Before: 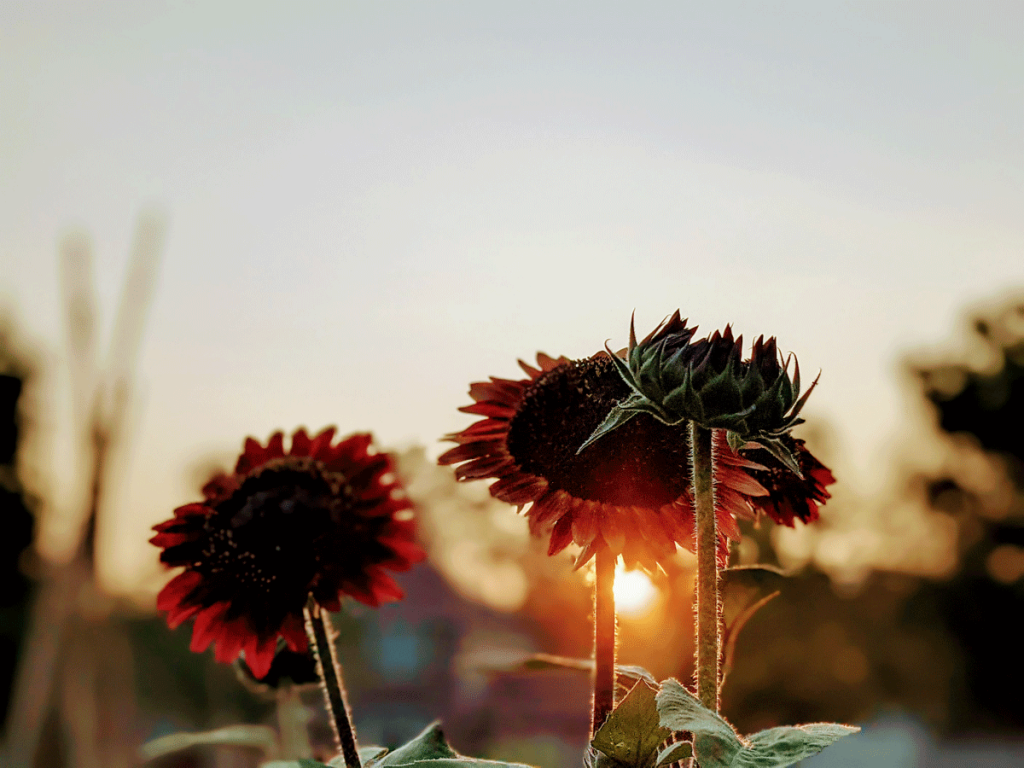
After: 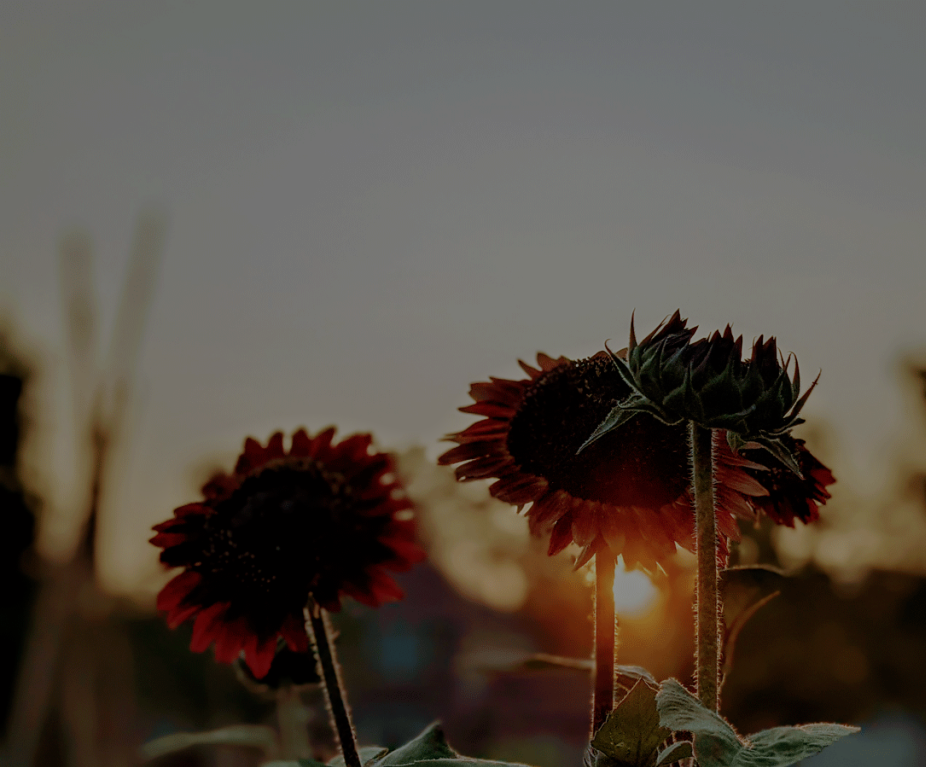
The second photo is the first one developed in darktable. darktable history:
tone equalizer: -8 EV -1.99 EV, -7 EV -1.98 EV, -6 EV -1.98 EV, -5 EV -1.99 EV, -4 EV -1.99 EV, -3 EV -1.99 EV, -2 EV -2 EV, -1 EV -1.61 EV, +0 EV -1.98 EV
crop: right 9.517%, bottom 0.036%
